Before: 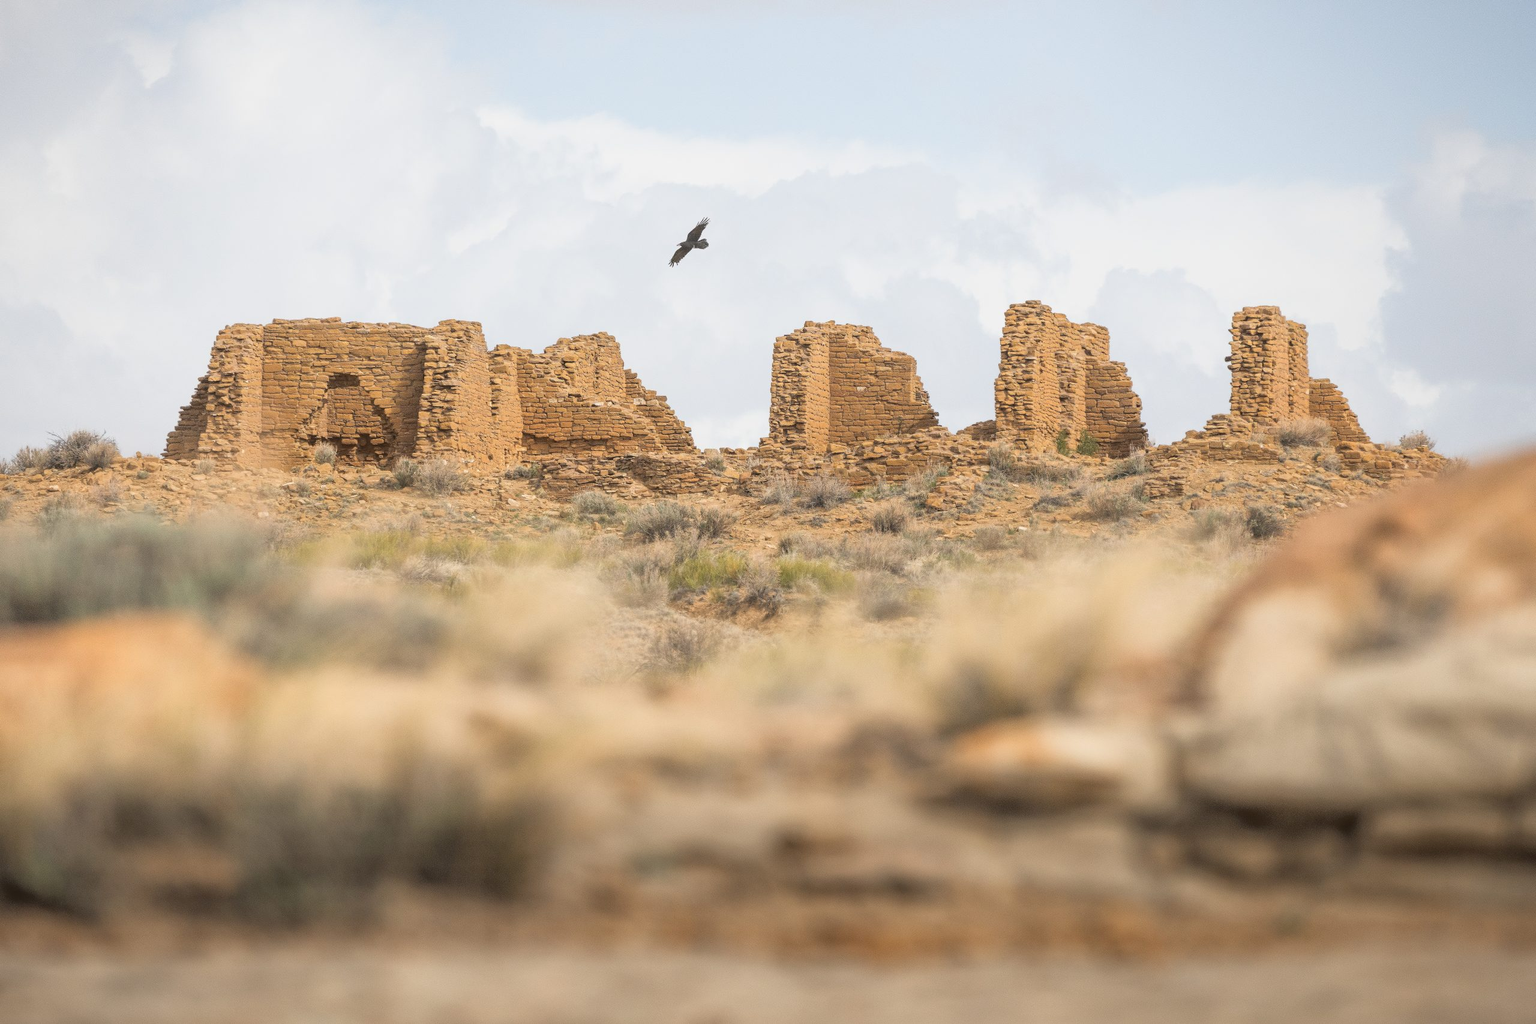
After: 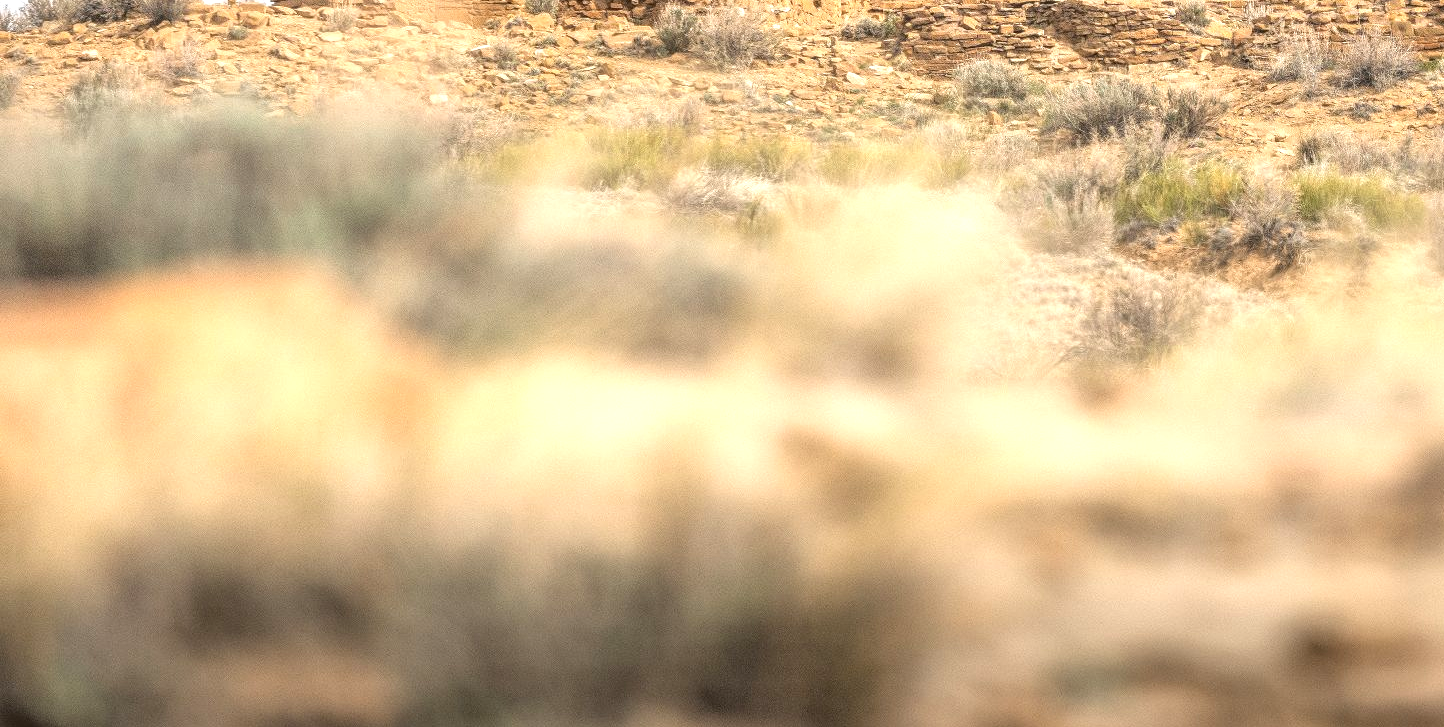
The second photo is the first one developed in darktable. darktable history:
crop: top 44.483%, right 43.593%, bottom 12.892%
local contrast: detail 130%
exposure: black level correction 0, exposure 0.7 EV, compensate exposure bias true, compensate highlight preservation false
